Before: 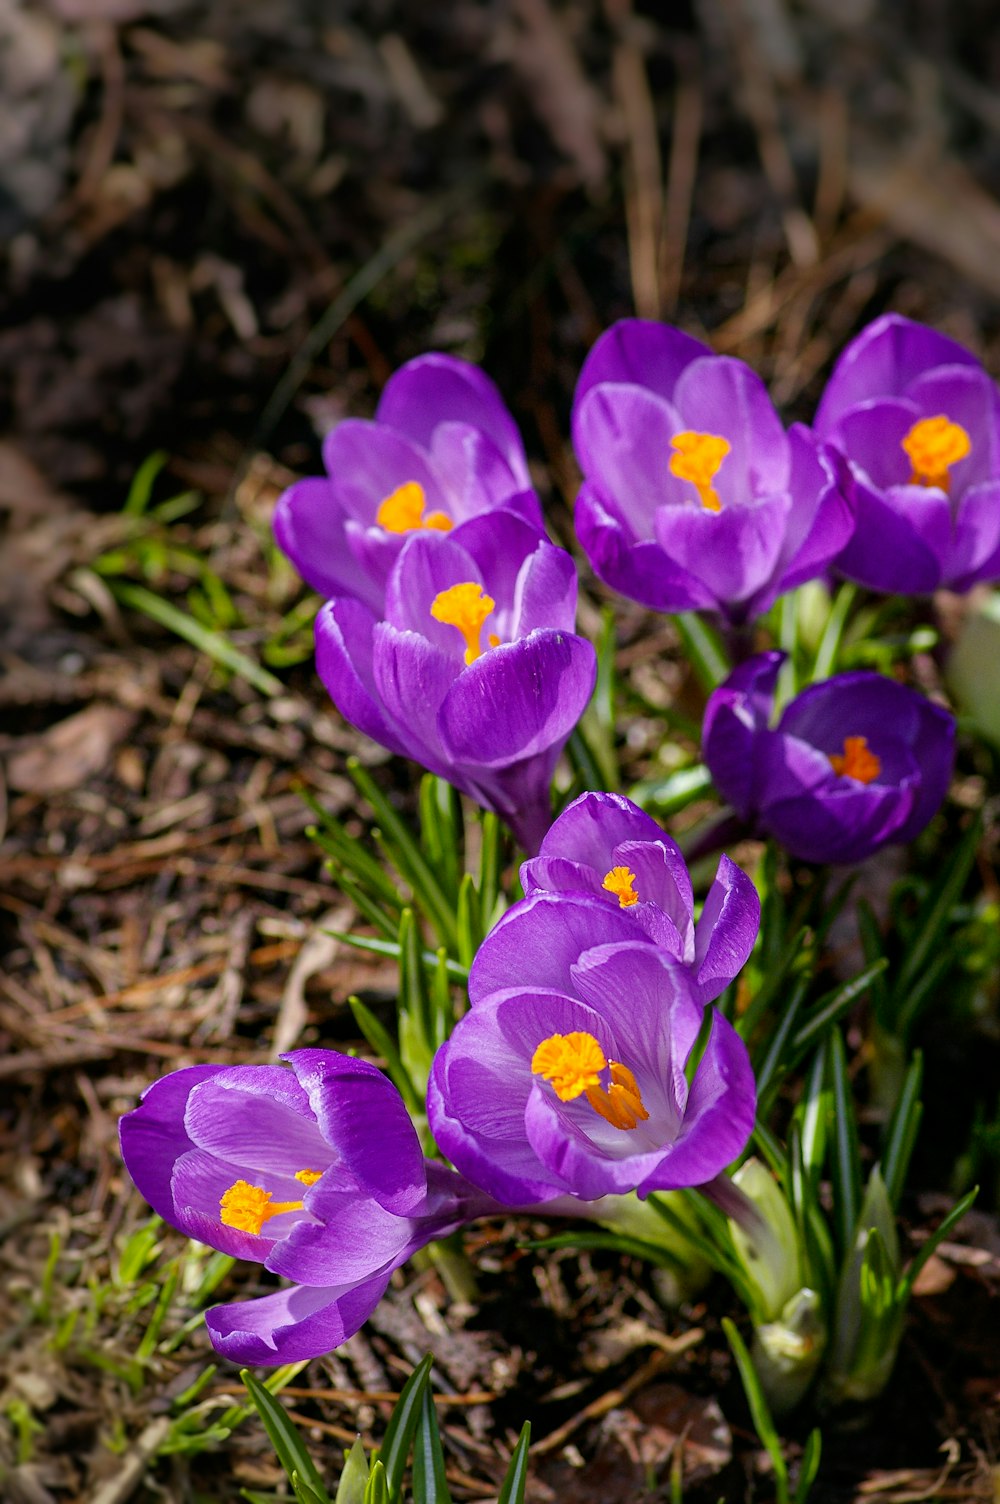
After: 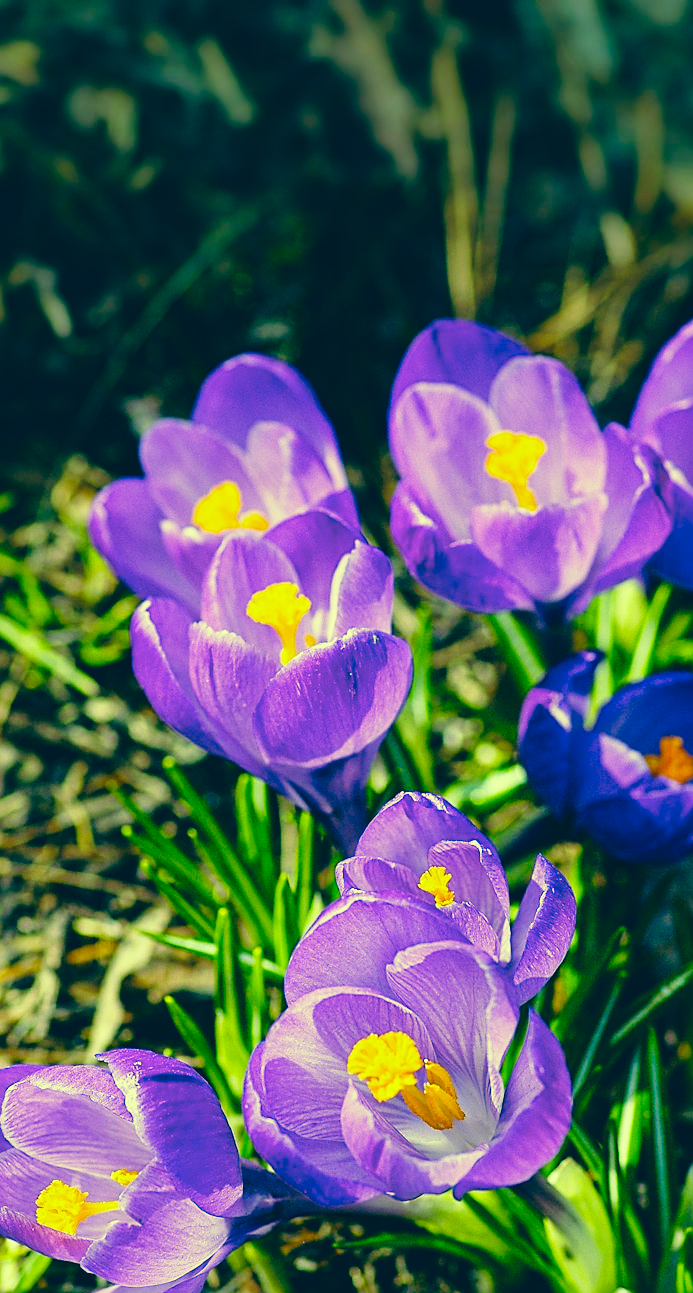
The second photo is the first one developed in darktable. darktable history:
sharpen: on, module defaults
crop: left 18.479%, right 12.2%, bottom 13.971%
color correction: highlights a* -15.58, highlights b* 40, shadows a* -40, shadows b* -26.18
base curve: curves: ch0 [(0, 0) (0.028, 0.03) (0.121, 0.232) (0.46, 0.748) (0.859, 0.968) (1, 1)], preserve colors none
